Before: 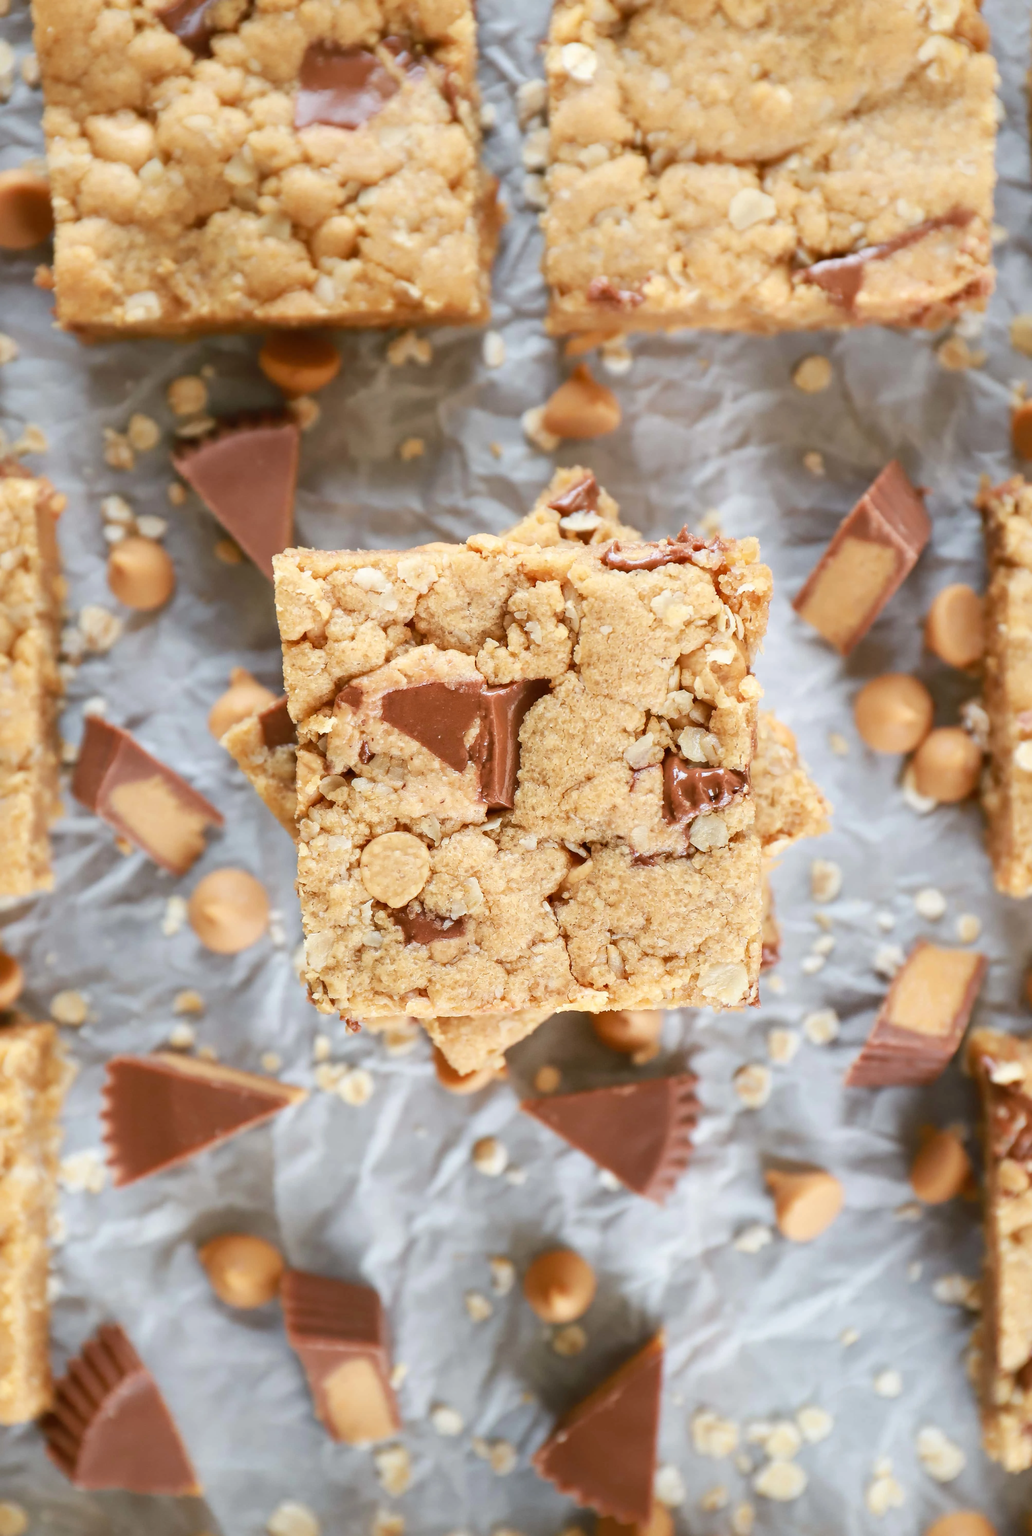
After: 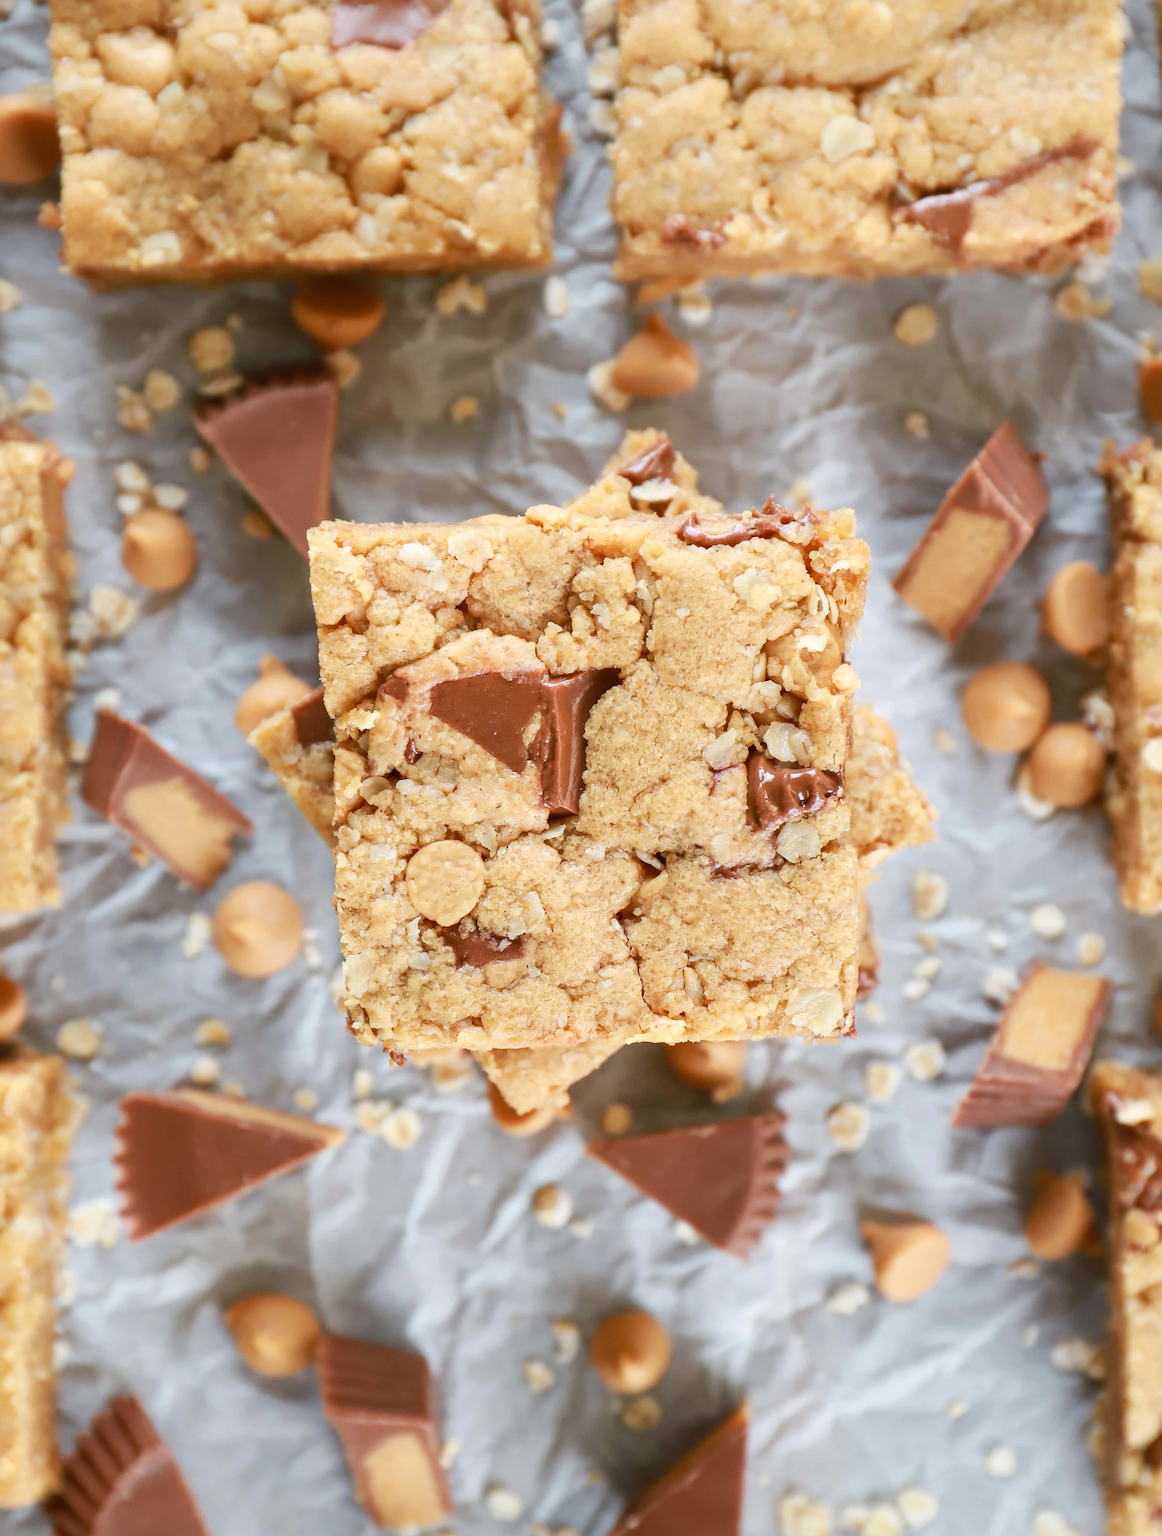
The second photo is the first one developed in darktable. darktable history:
crop and rotate: top 5.609%, bottom 5.609%
tone equalizer: -7 EV 0.13 EV, smoothing diameter 25%, edges refinement/feathering 10, preserve details guided filter
